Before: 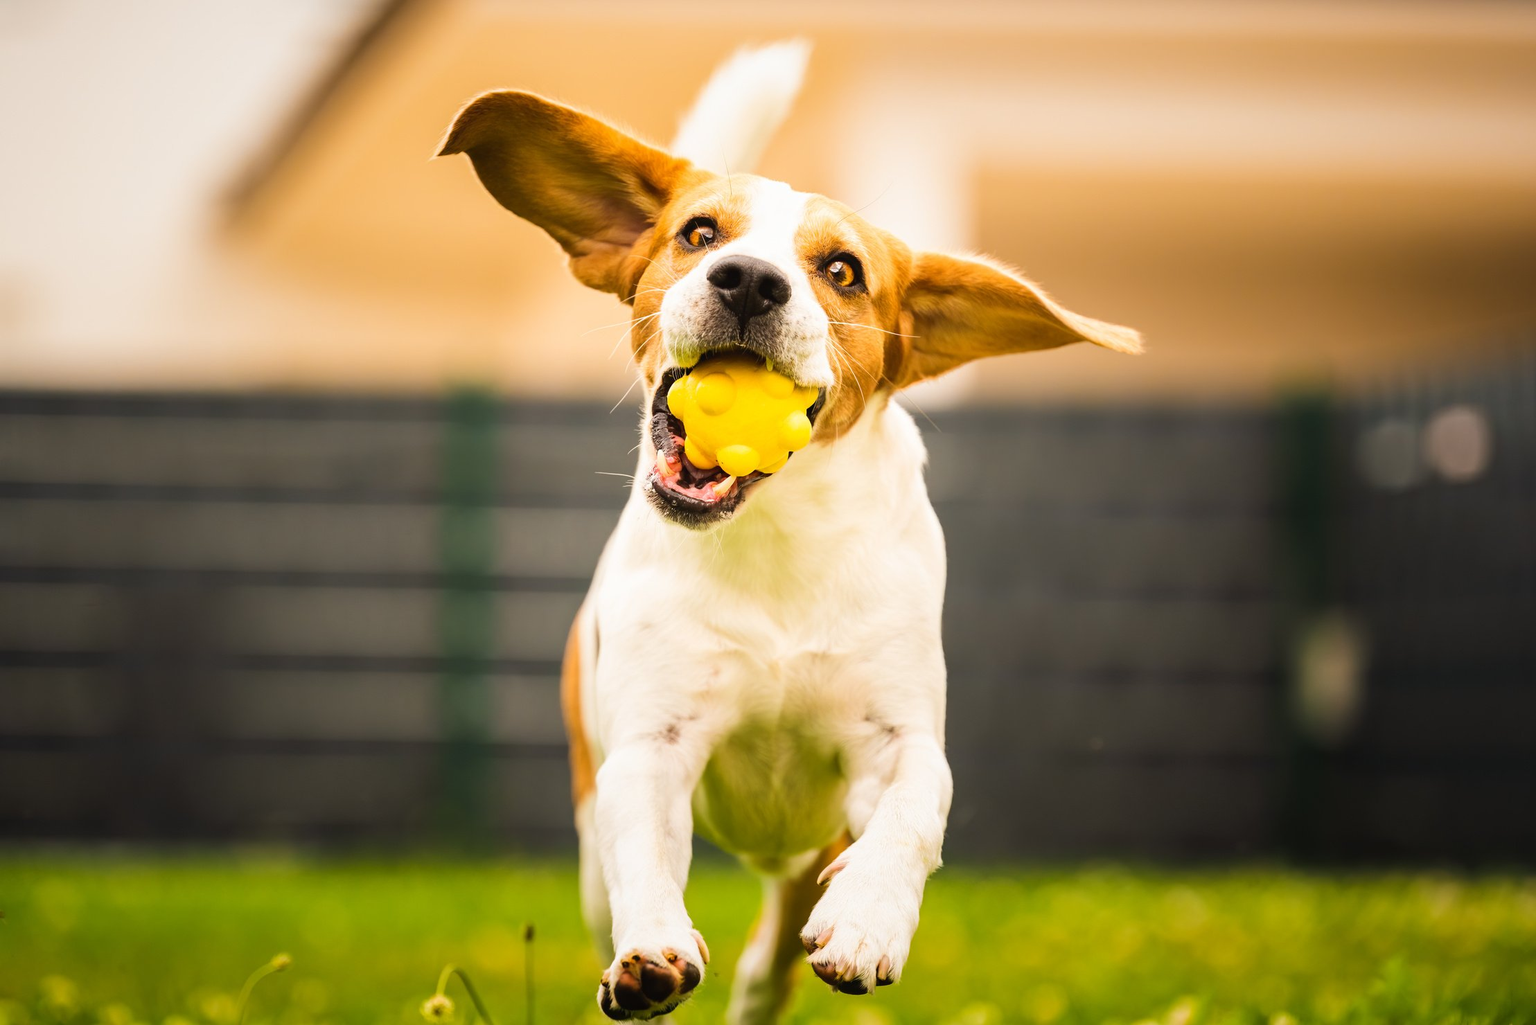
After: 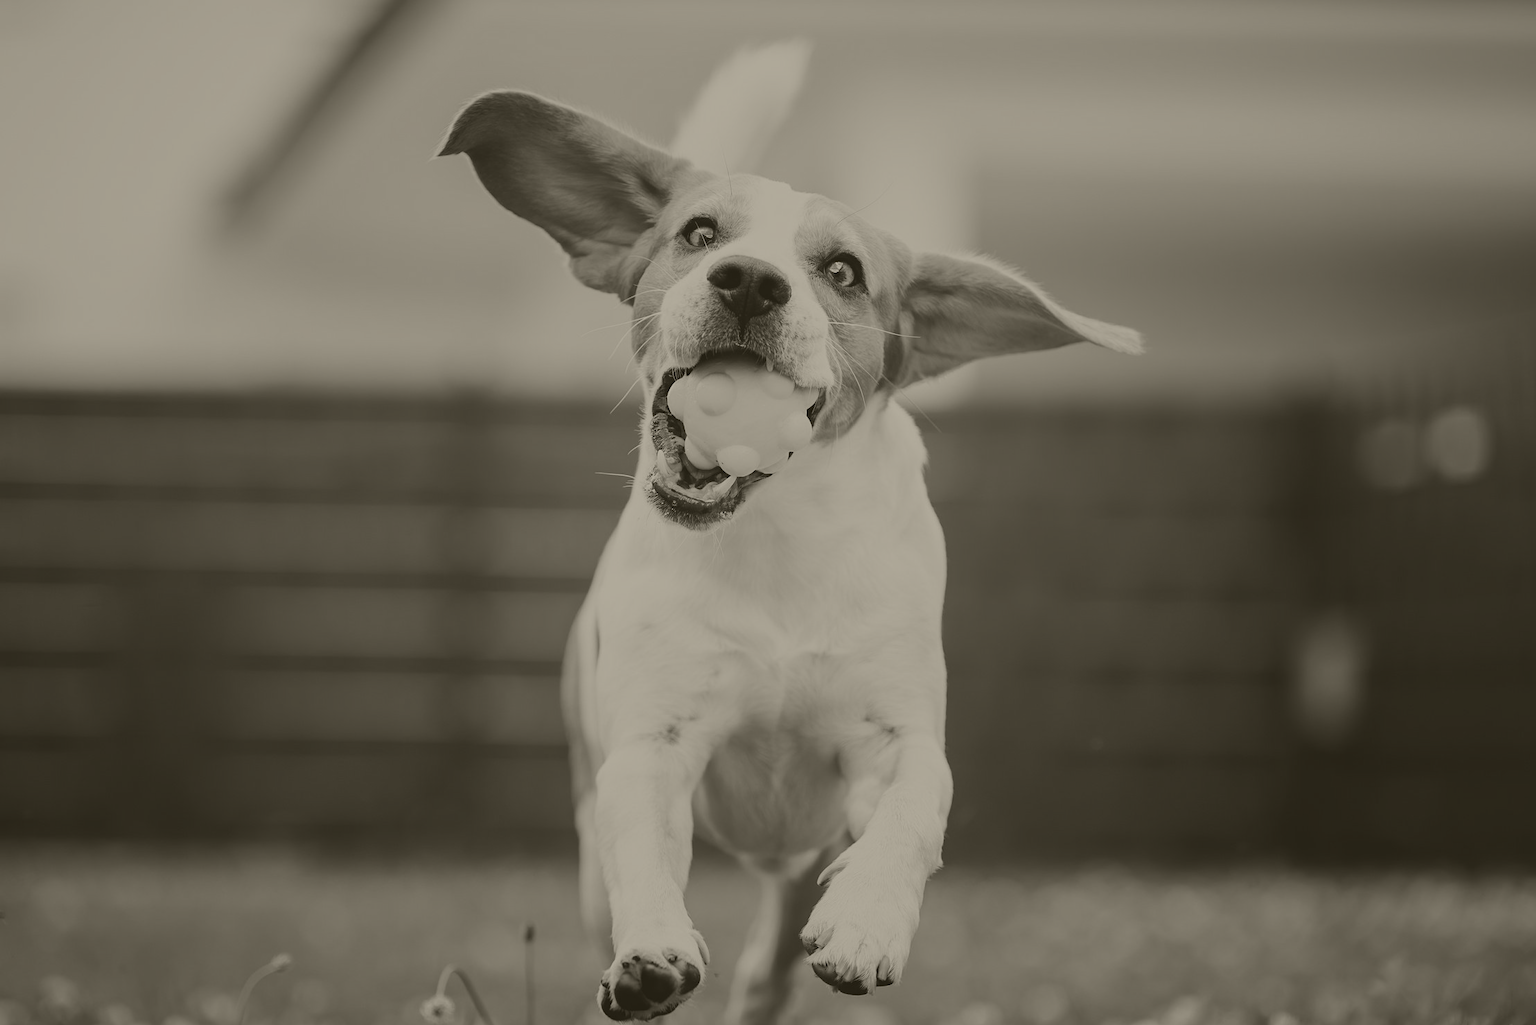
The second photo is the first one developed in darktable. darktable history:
sharpen: radius 1.272, amount 0.305, threshold 0
colorize: hue 41.44°, saturation 22%, source mix 60%, lightness 10.61%
